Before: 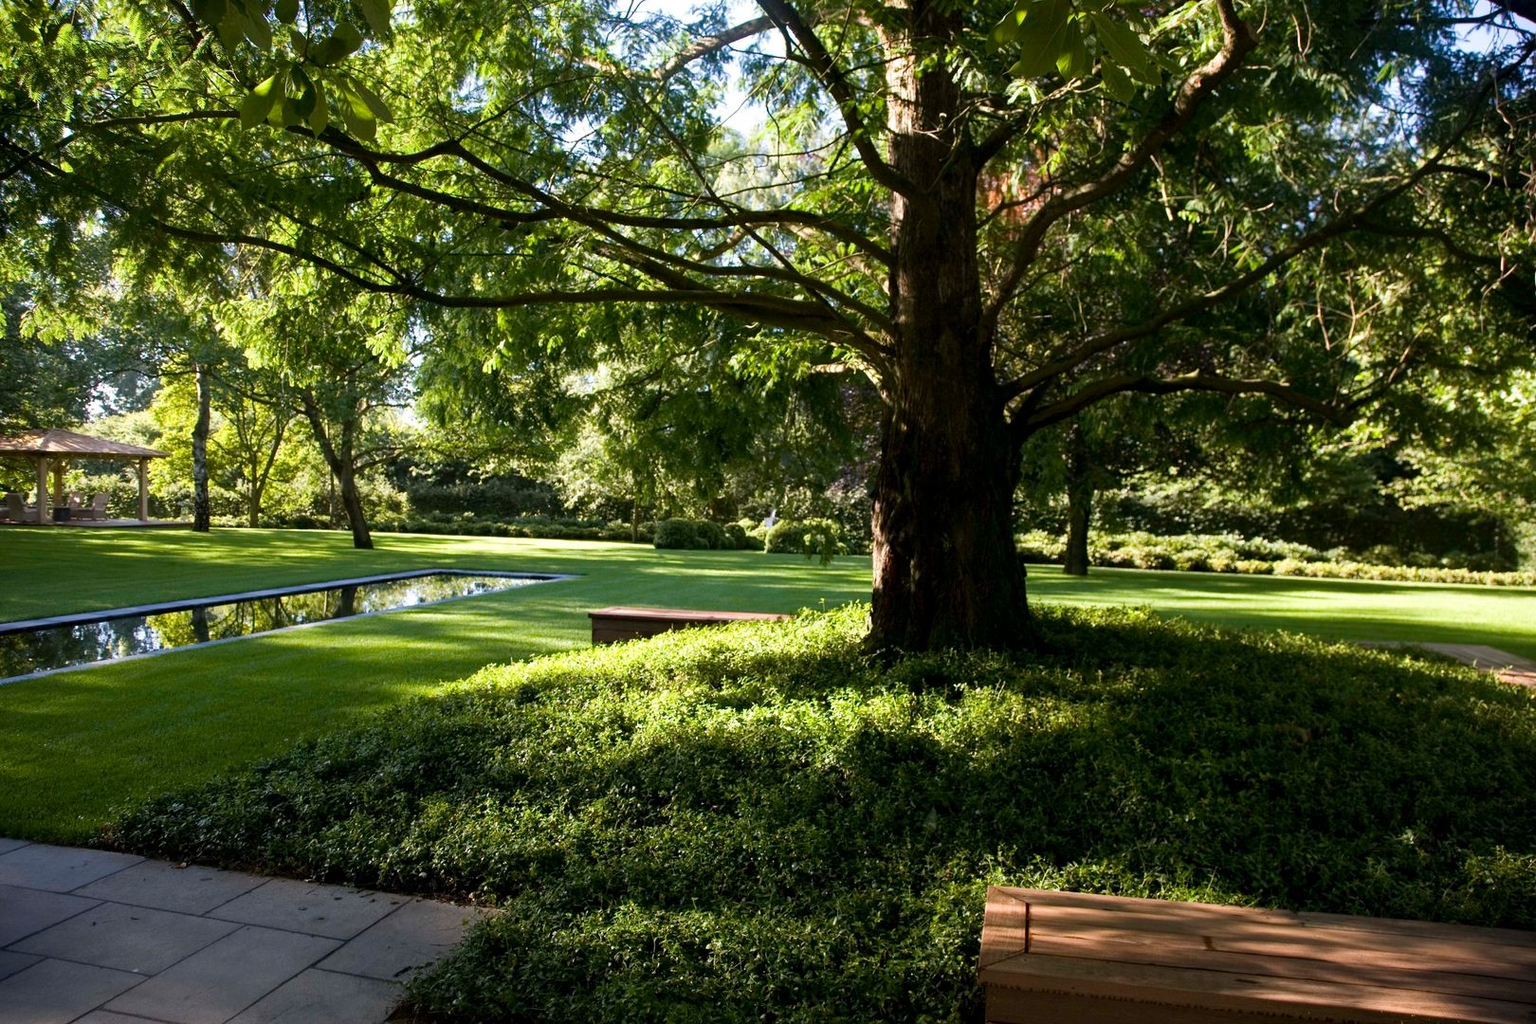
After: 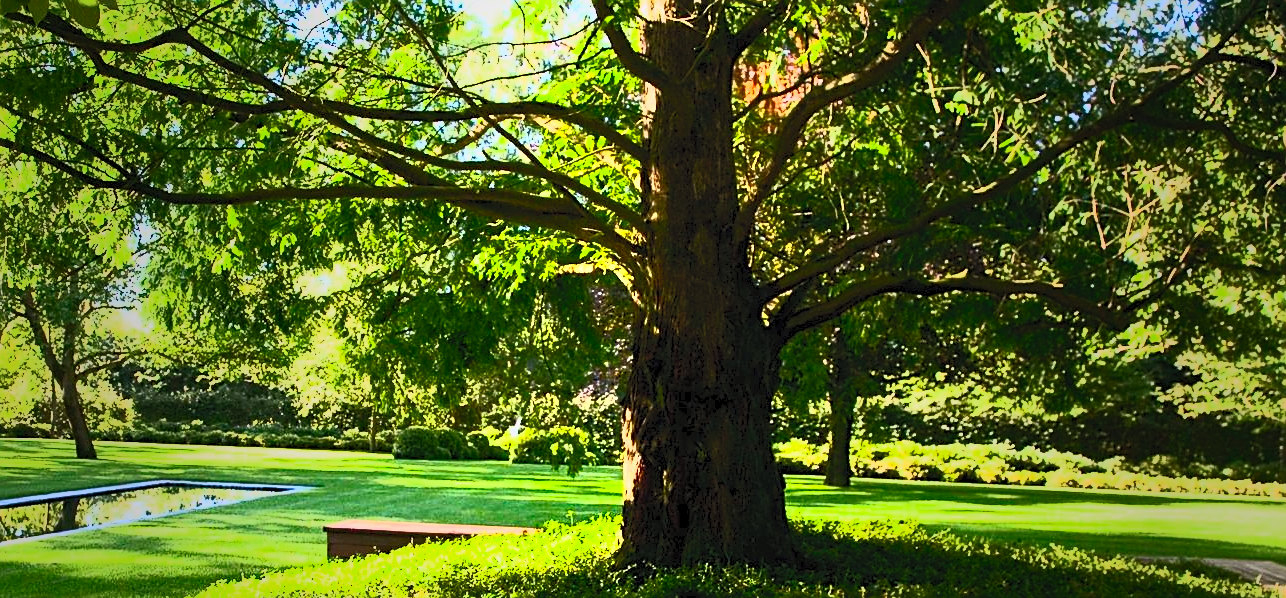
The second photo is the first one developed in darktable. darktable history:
exposure: compensate exposure bias true, compensate highlight preservation false
tone equalizer: -8 EV -0.407 EV, -7 EV -0.408 EV, -6 EV -0.313 EV, -5 EV -0.252 EV, -3 EV 0.227 EV, -2 EV 0.346 EV, -1 EV 0.381 EV, +0 EV 0.414 EV, smoothing diameter 24.95%, edges refinement/feathering 13.57, preserve details guided filter
sharpen: on, module defaults
vignetting: fall-off start 15.94%, fall-off radius 100.49%, brightness -0.437, saturation -0.21, width/height ratio 0.719
contrast brightness saturation: contrast 0.996, brightness 0.991, saturation 0.986
crop: left 18.357%, top 11.125%, right 2.201%, bottom 33.429%
